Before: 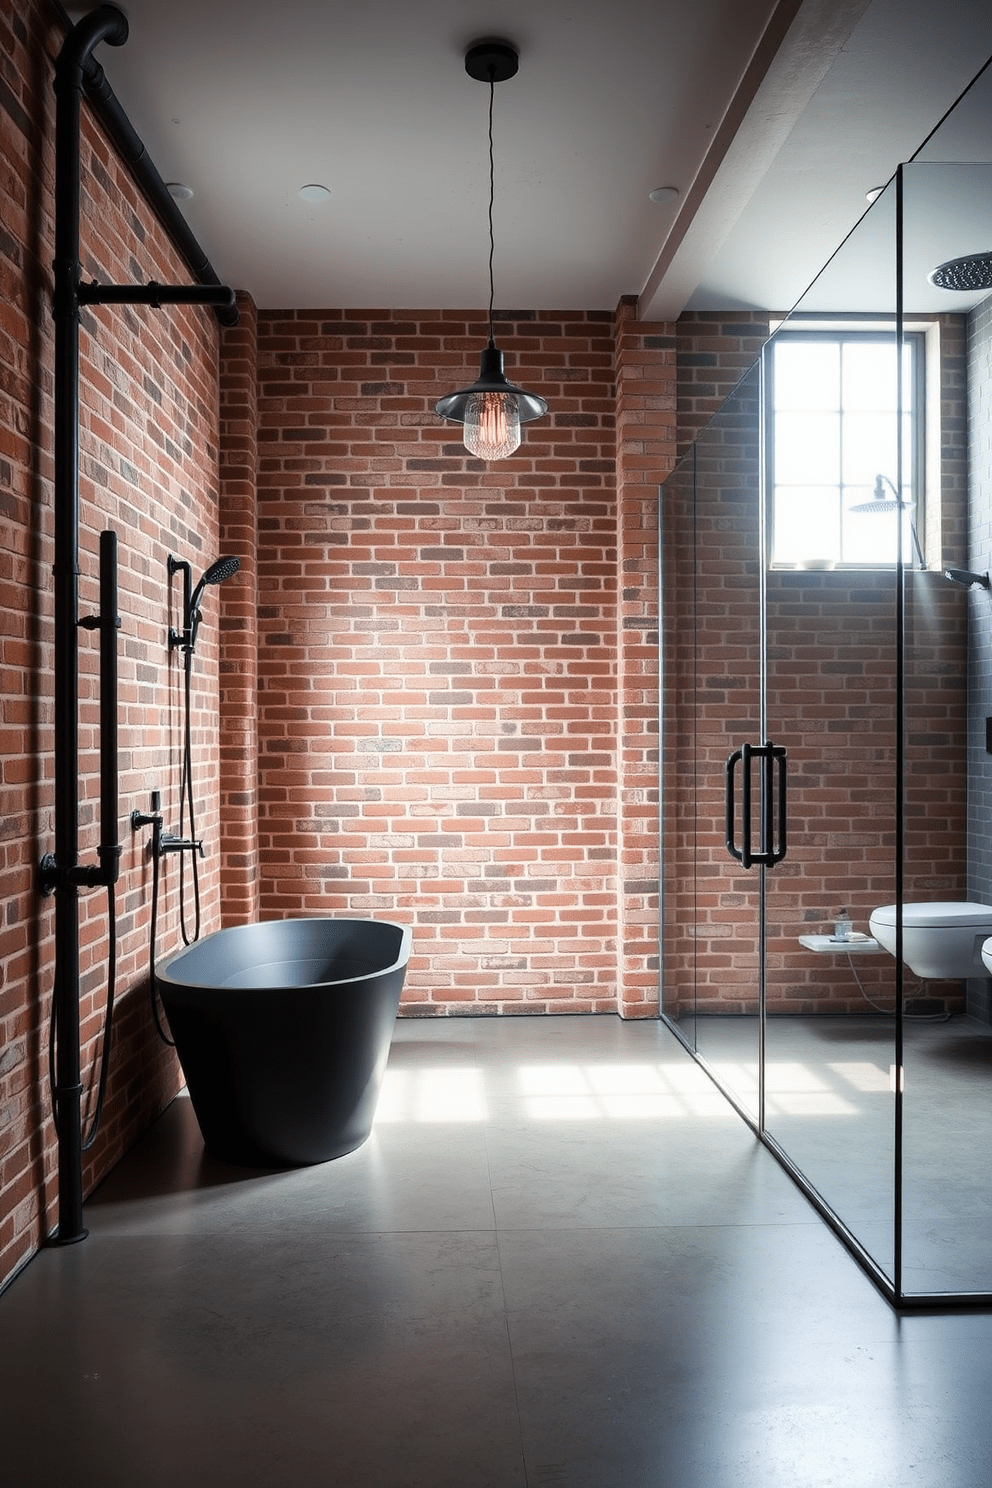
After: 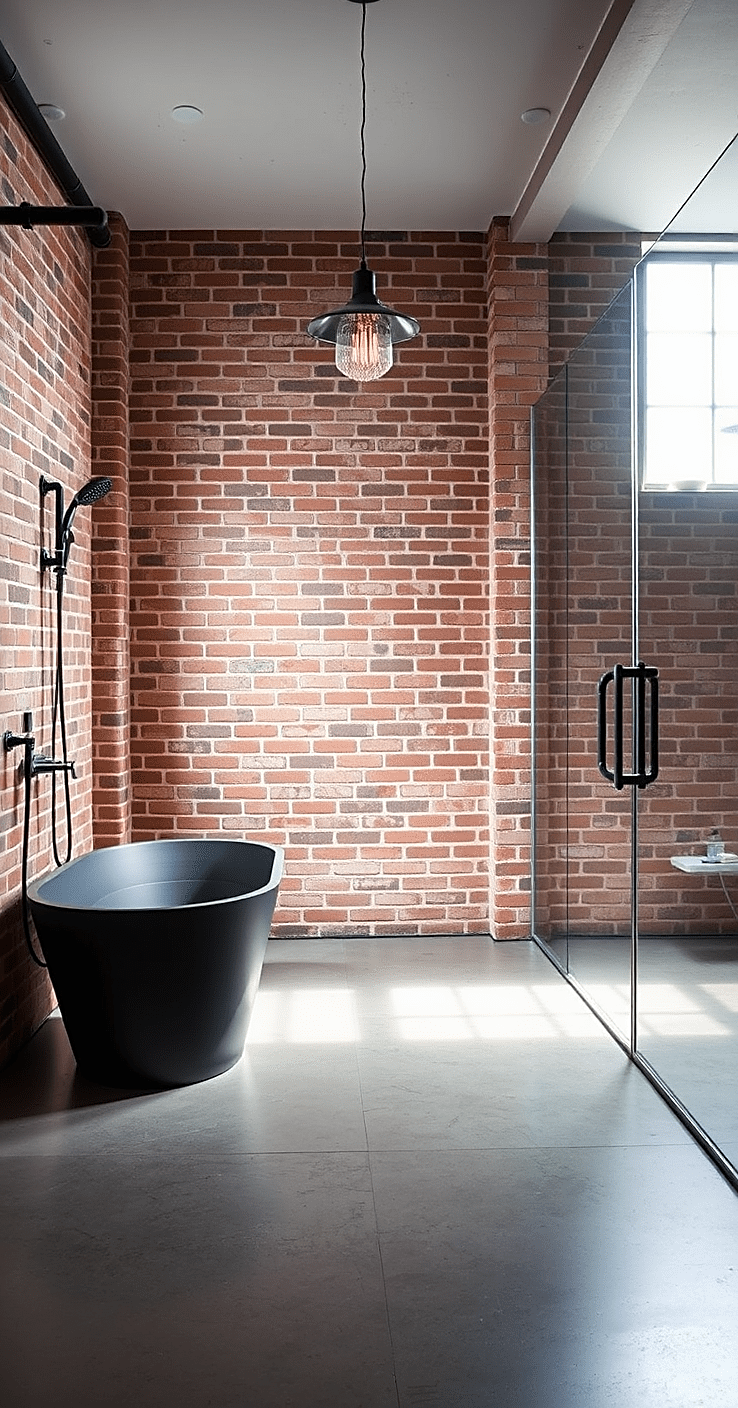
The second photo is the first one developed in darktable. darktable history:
sharpen: amount 0.601
crop and rotate: left 12.934%, top 5.356%, right 12.629%
